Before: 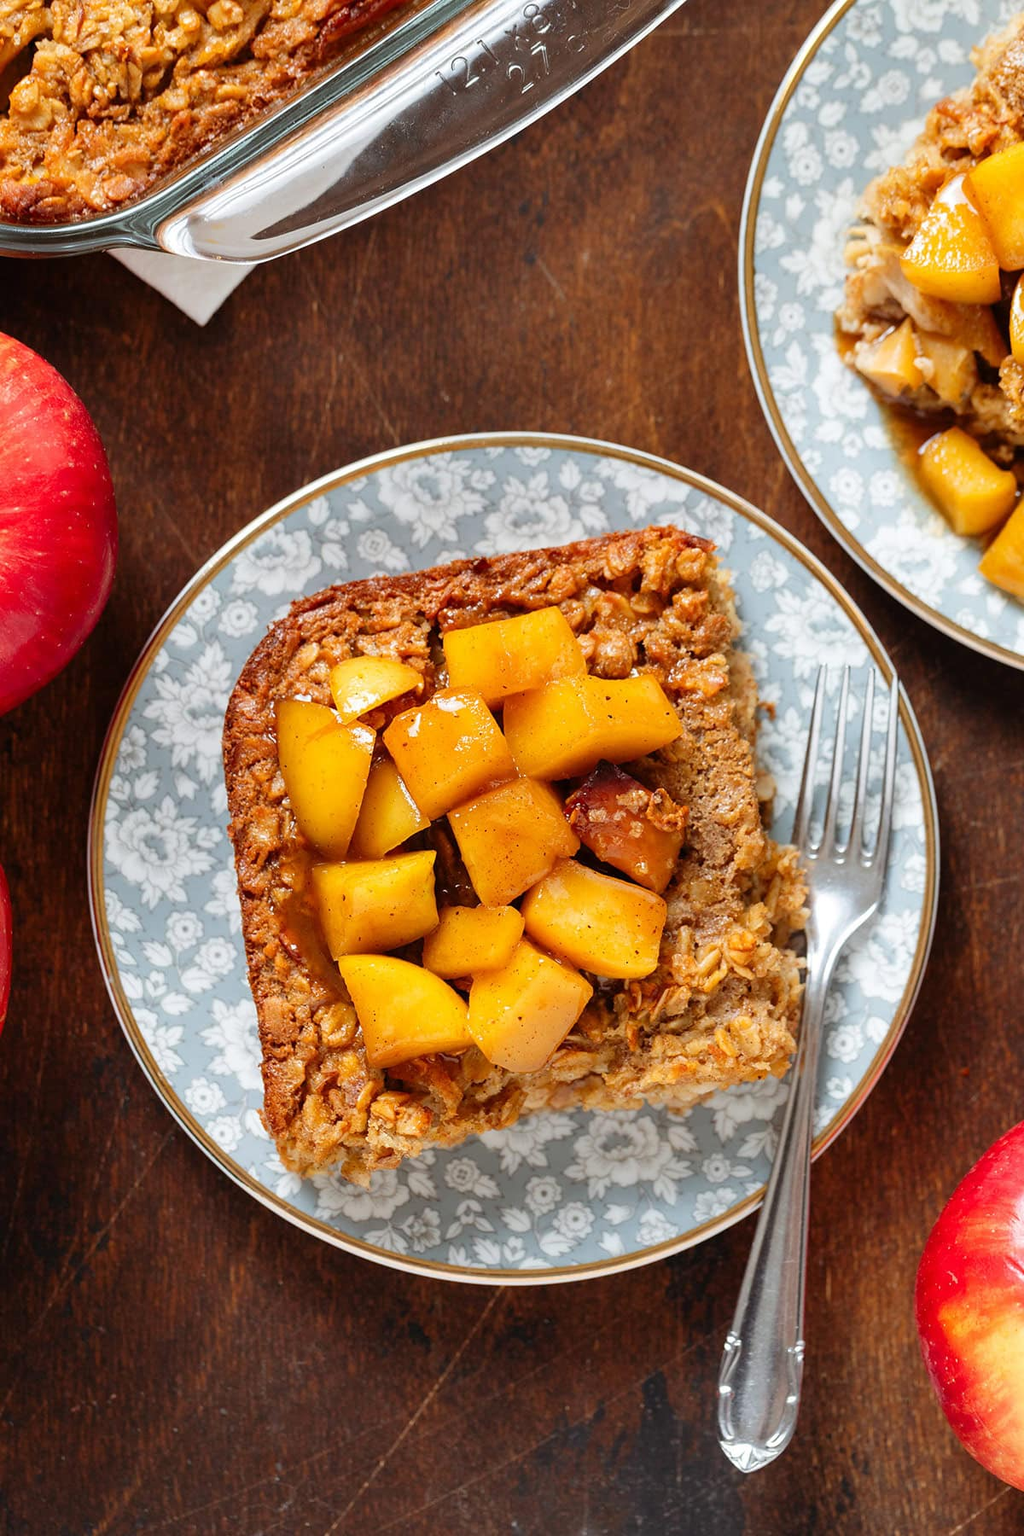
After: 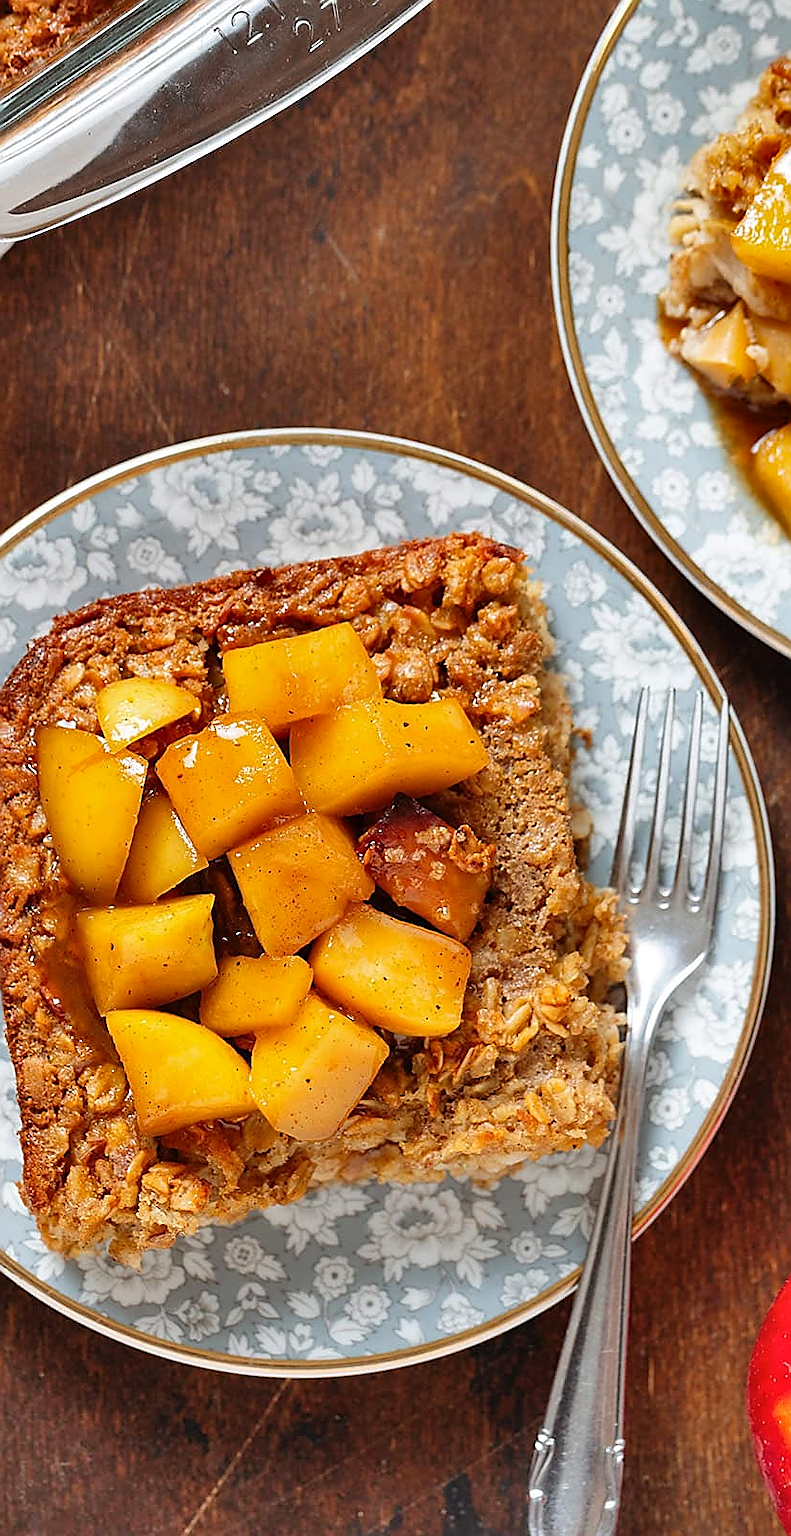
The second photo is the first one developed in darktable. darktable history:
crop and rotate: left 23.809%, top 3.074%, right 6.66%, bottom 6.983%
shadows and highlights: shadows 60.68, highlights -60.34, soften with gaussian
sharpen: radius 1.373, amount 1.232, threshold 0.672
